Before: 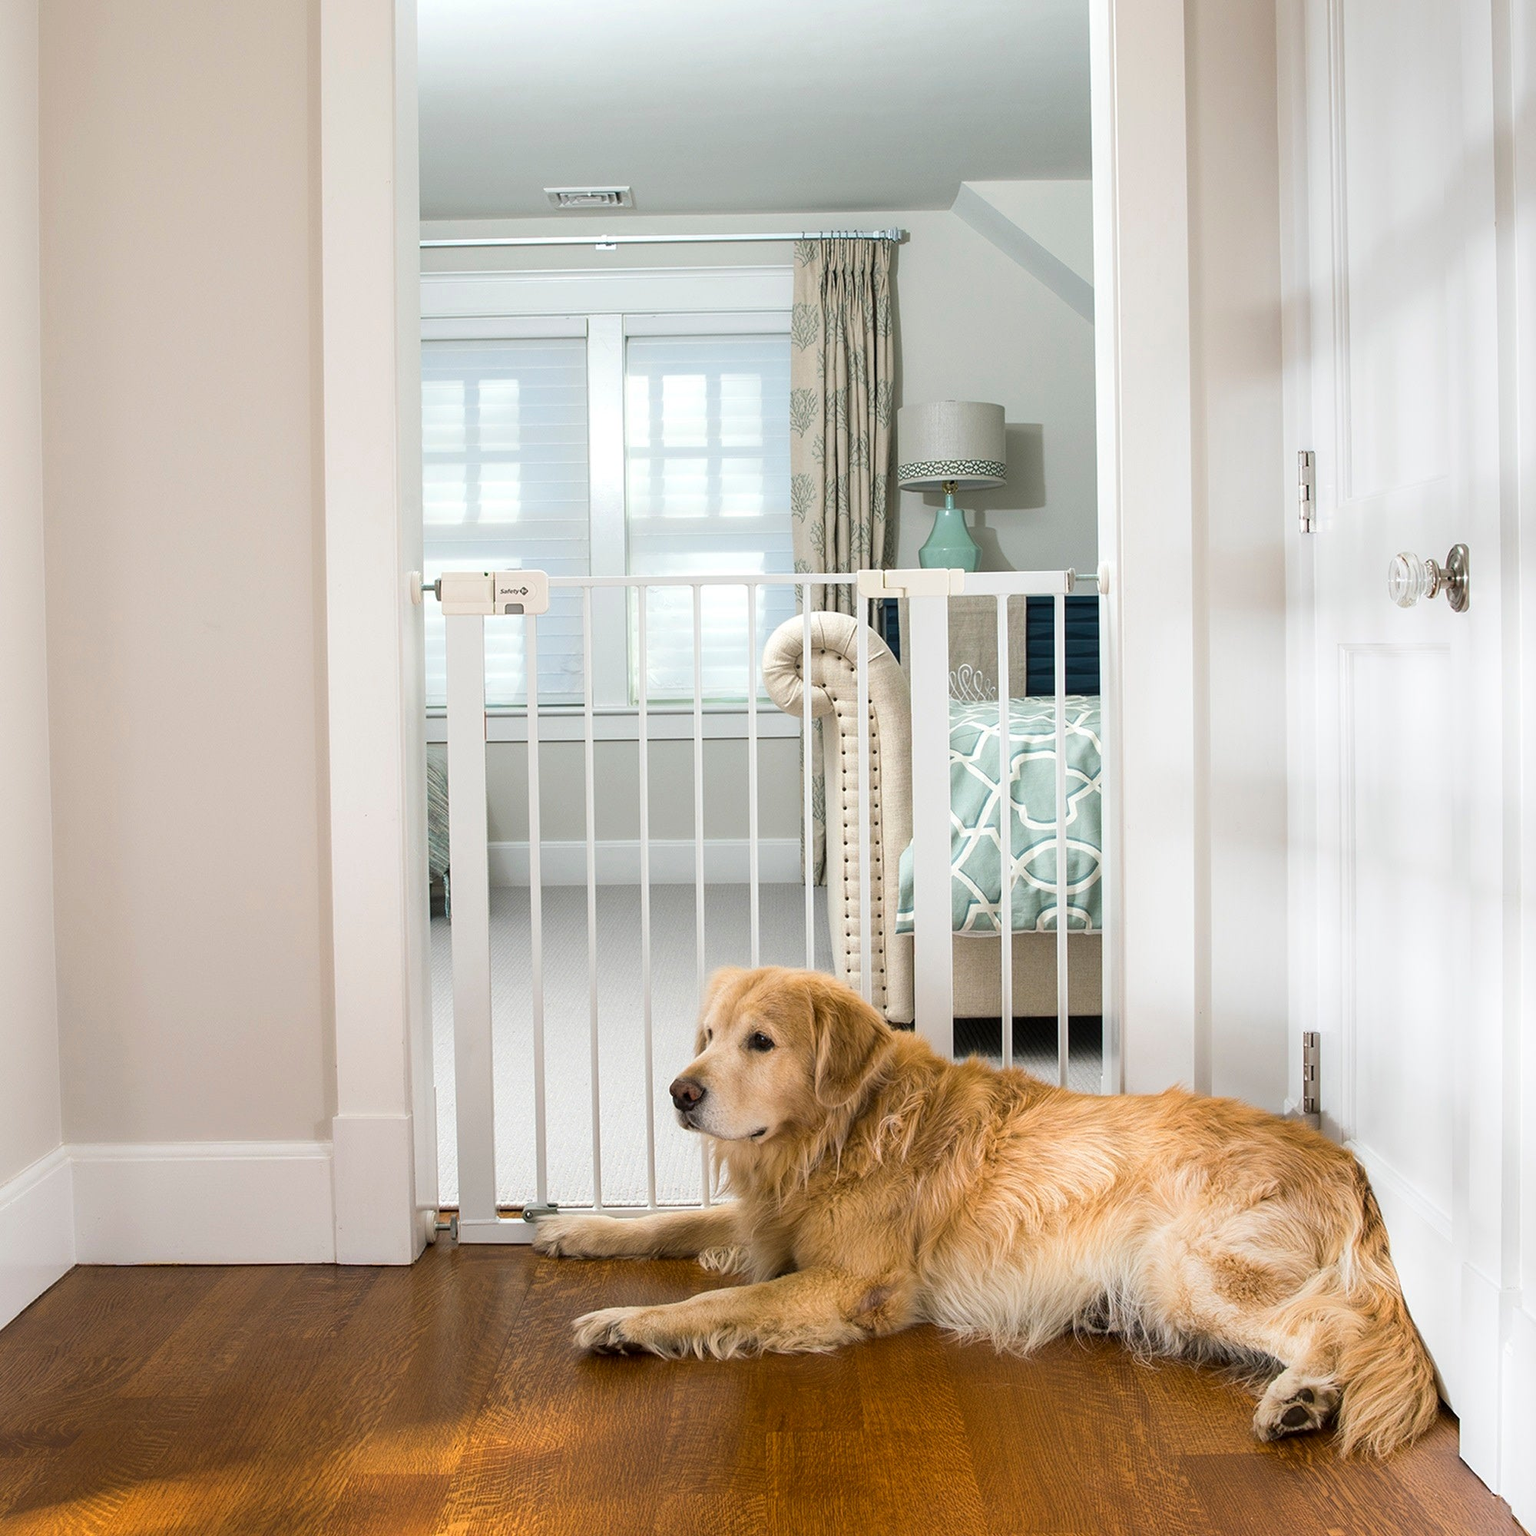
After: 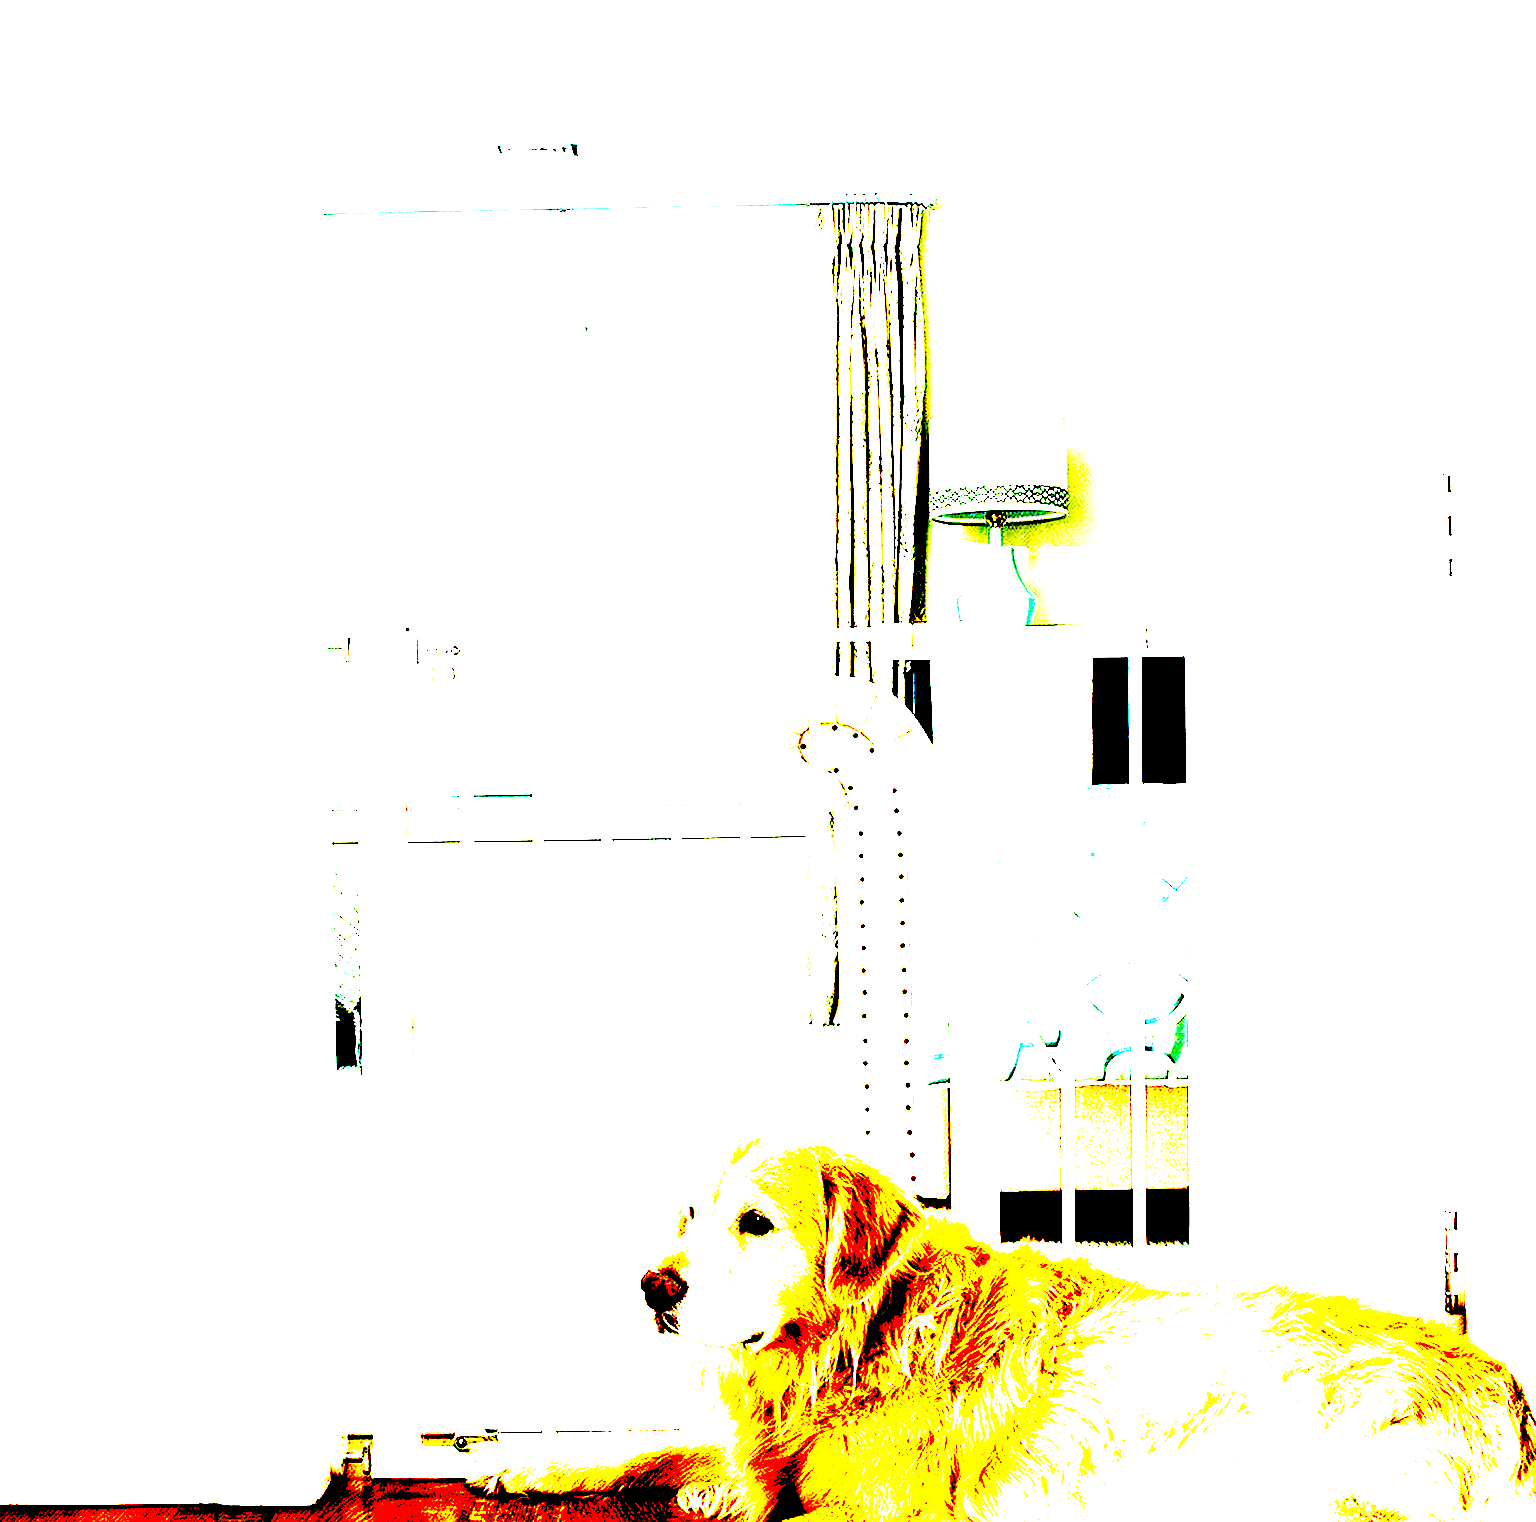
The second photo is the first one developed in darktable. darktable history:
crop and rotate: left 10.77%, top 5.1%, right 10.41%, bottom 16.76%
exposure: black level correction 0.1, exposure 3 EV, compensate highlight preservation false
